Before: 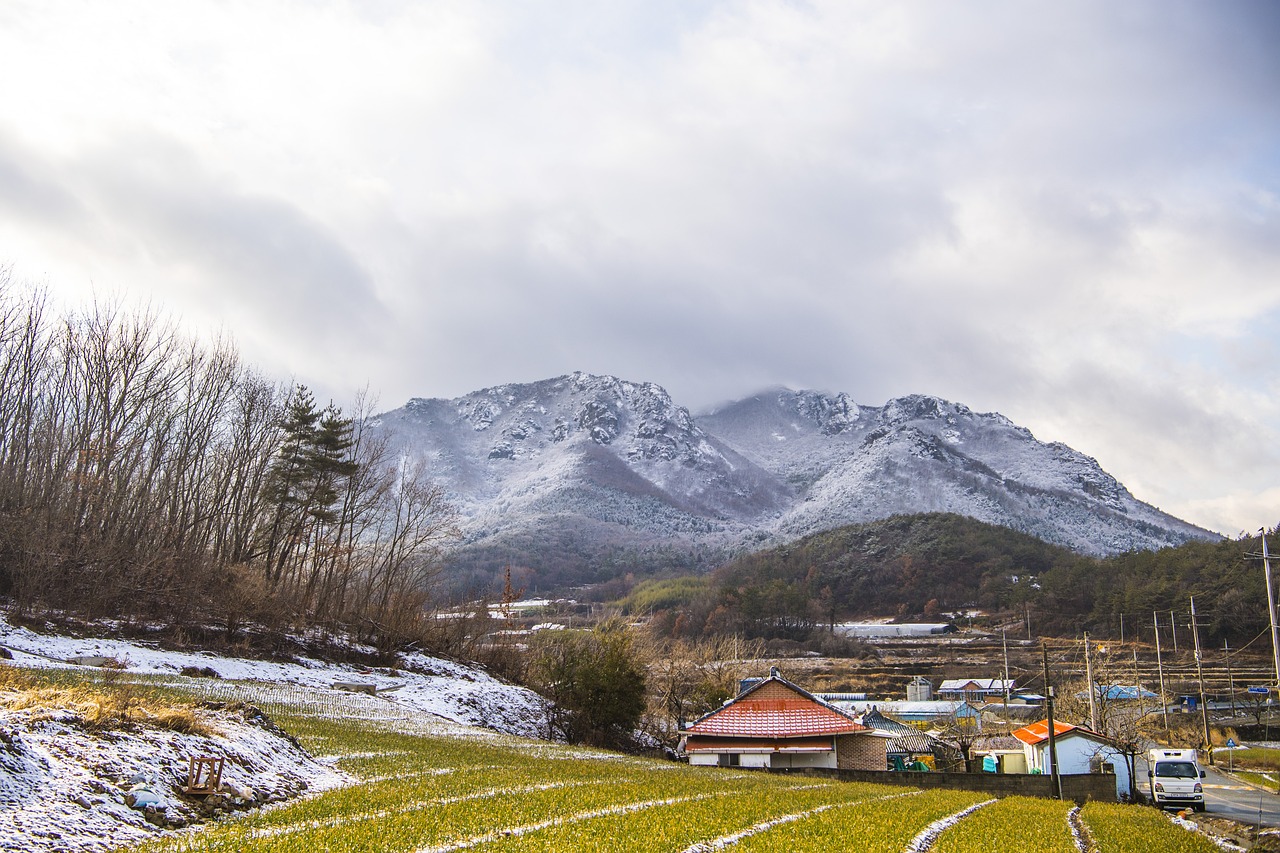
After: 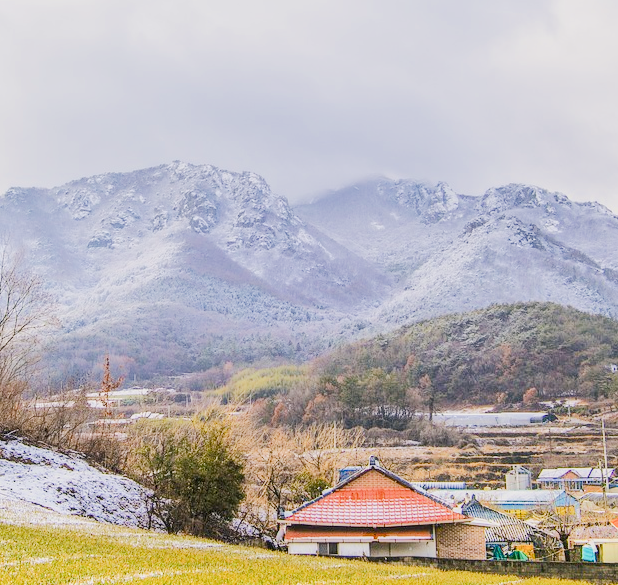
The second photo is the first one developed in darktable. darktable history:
exposure: exposure -0.012 EV, compensate highlight preservation false
crop: left 31.34%, top 24.79%, right 20.314%, bottom 6.517%
color balance rgb: shadows lift › chroma 2.056%, shadows lift › hue 220.63°, highlights gain › chroma 0.261%, highlights gain › hue 332.1°, perceptual saturation grading › global saturation 20%, perceptual saturation grading › highlights -25.058%, perceptual saturation grading › shadows 25.597%
filmic rgb: black relative exposure -7.65 EV, white relative exposure 4.56 EV, threshold 5.95 EV, hardness 3.61, contrast 1.053, enable highlight reconstruction true
tone equalizer: -8 EV 1.97 EV, -7 EV 1.97 EV, -6 EV 1.98 EV, -5 EV 1.97 EV, -4 EV 1.97 EV, -3 EV 1.47 EV, -2 EV 0.993 EV, -1 EV 0.517 EV, edges refinement/feathering 500, mask exposure compensation -1.57 EV, preserve details no
local contrast: on, module defaults
